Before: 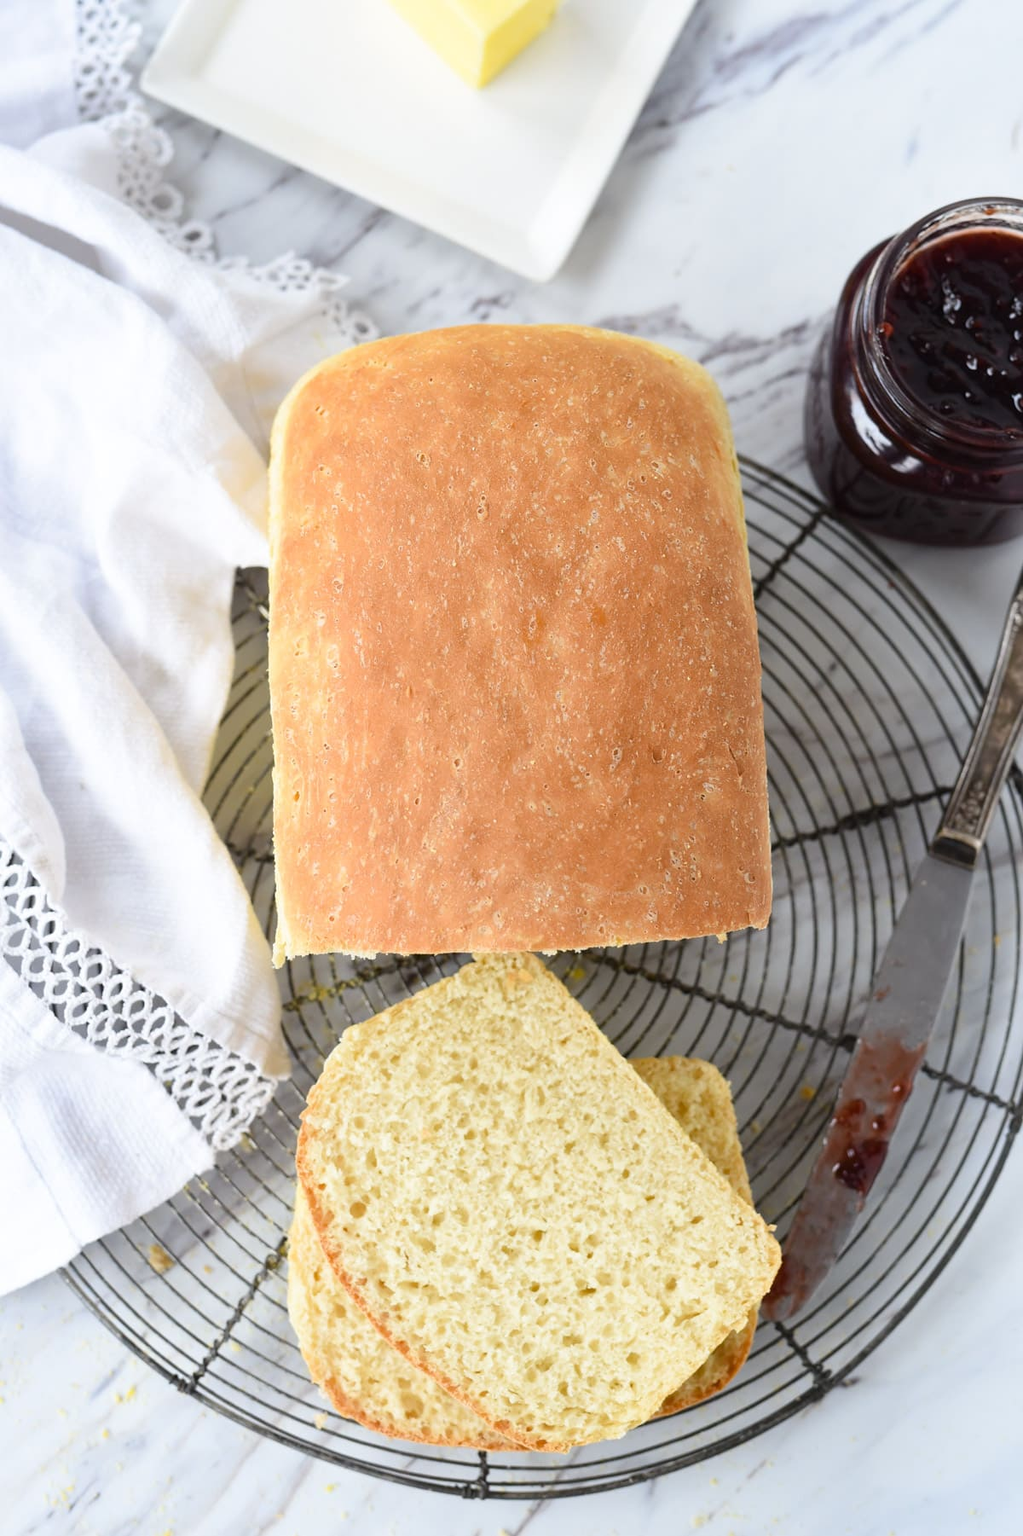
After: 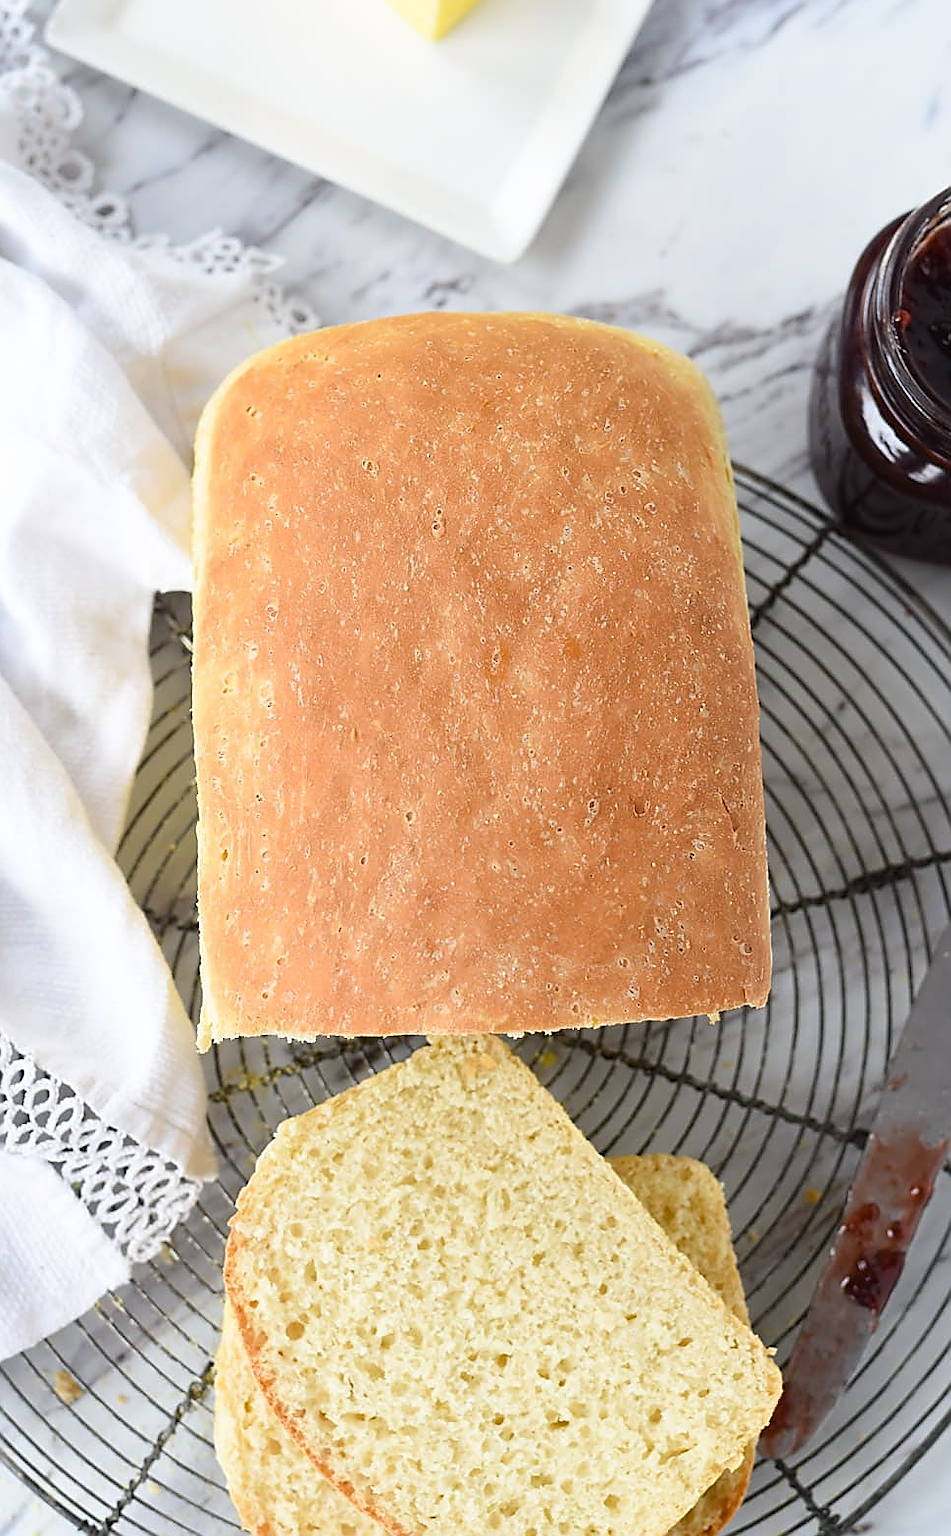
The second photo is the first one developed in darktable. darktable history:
sharpen: radius 1.4, amount 1.25, threshold 0.7
crop: left 9.929%, top 3.475%, right 9.188%, bottom 9.529%
